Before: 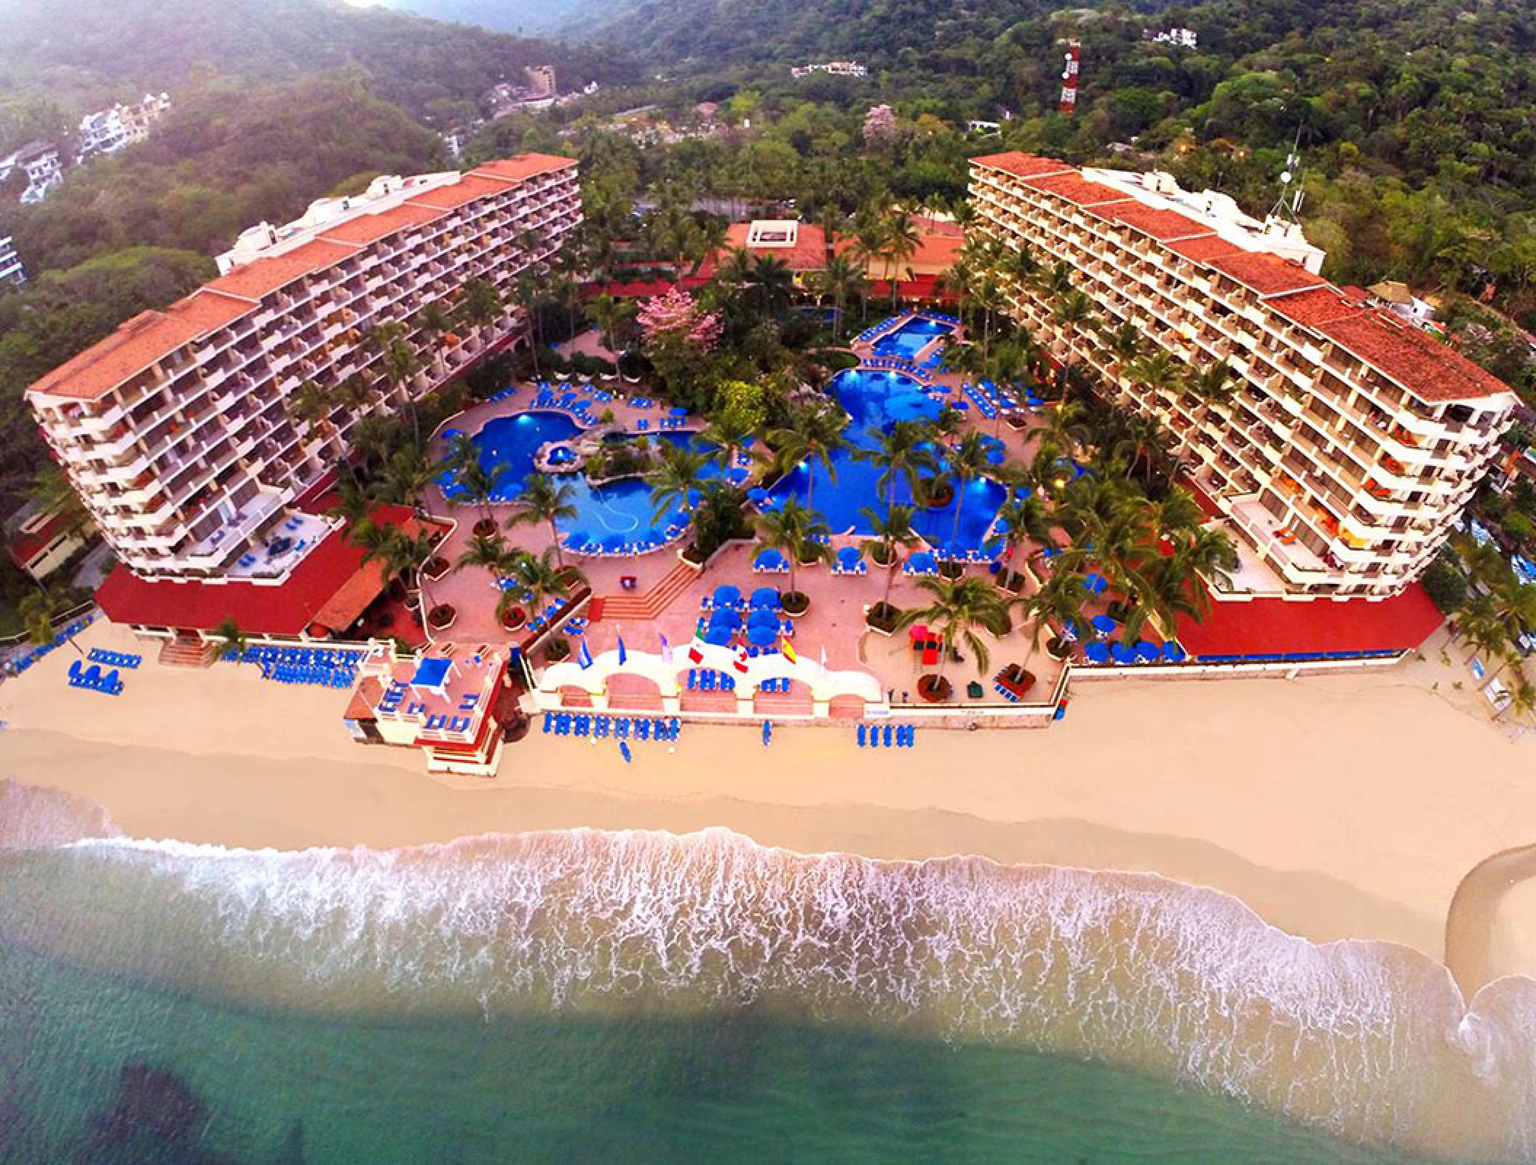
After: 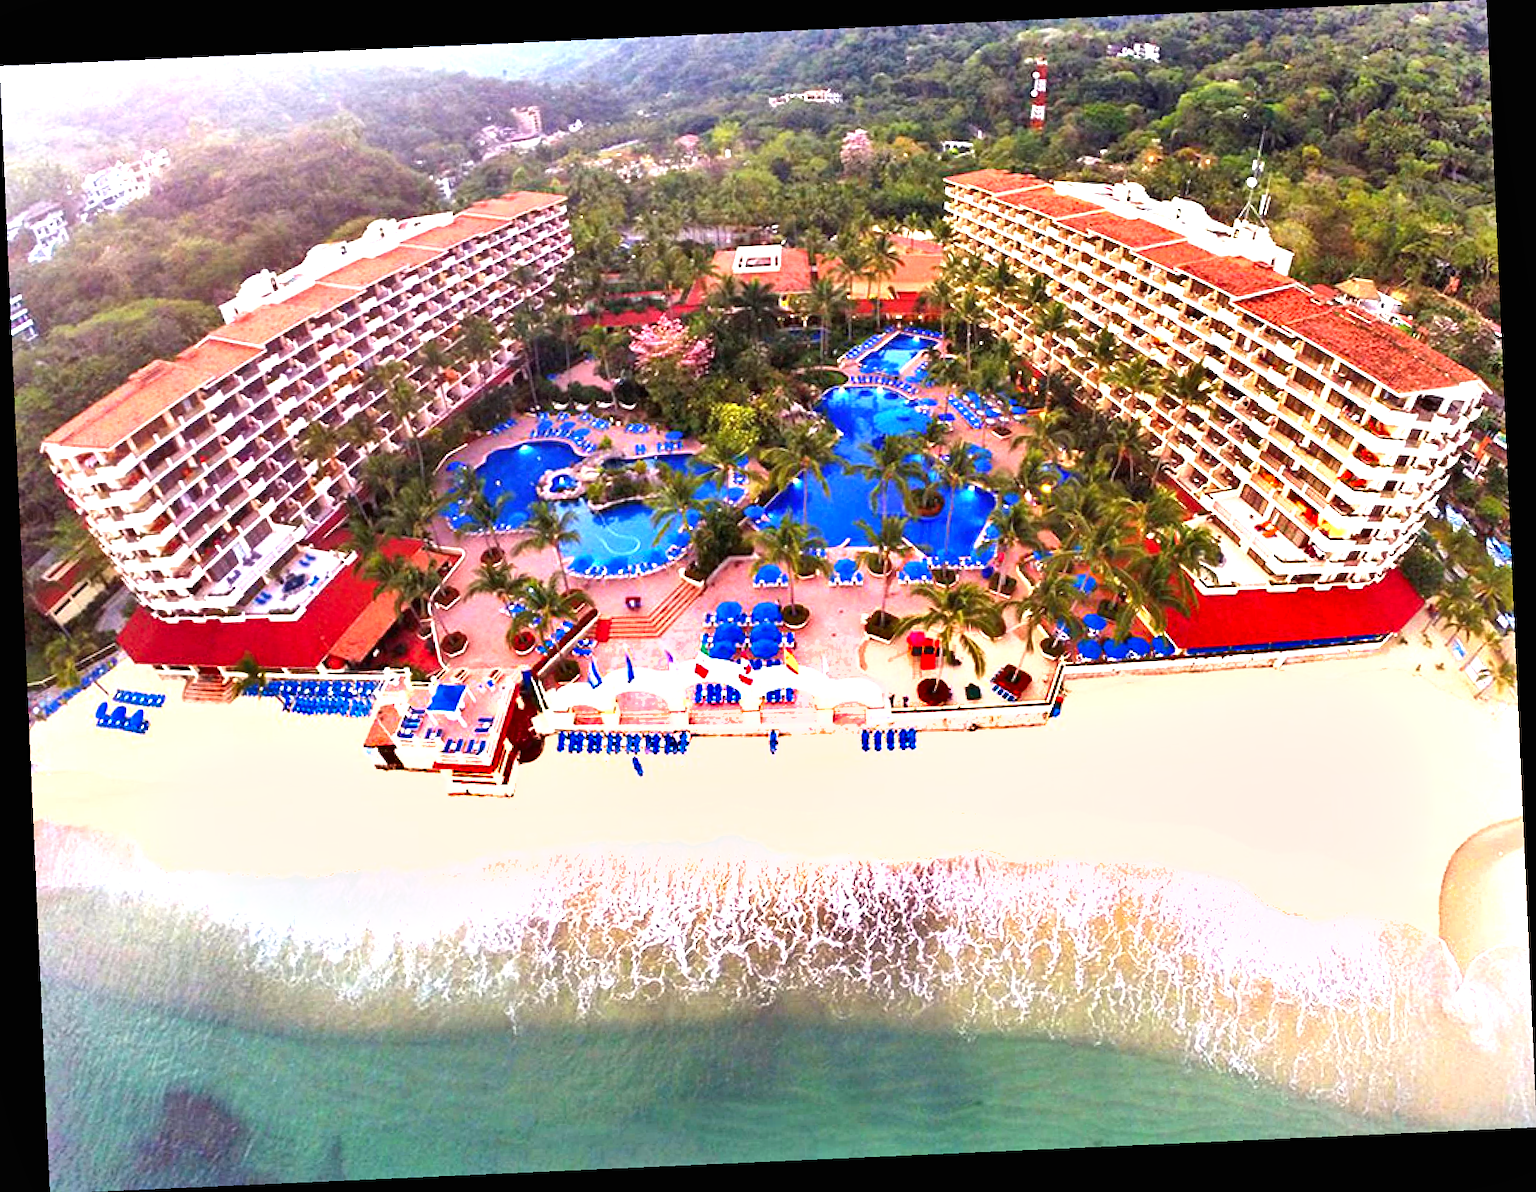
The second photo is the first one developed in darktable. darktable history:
rotate and perspective: rotation -2.56°, automatic cropping off
shadows and highlights: soften with gaussian
exposure: black level correction 0, exposure 1.1 EV, compensate exposure bias true, compensate highlight preservation false
sharpen: amount 0.2
